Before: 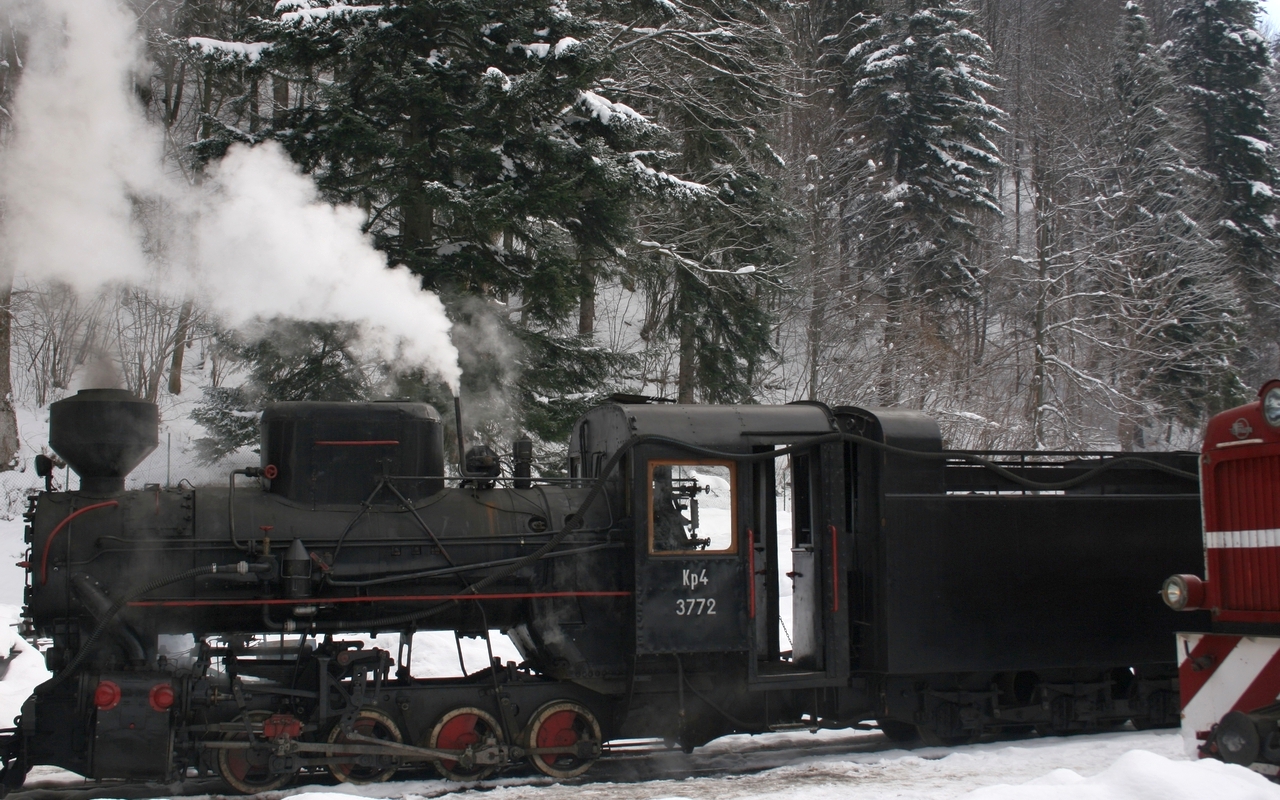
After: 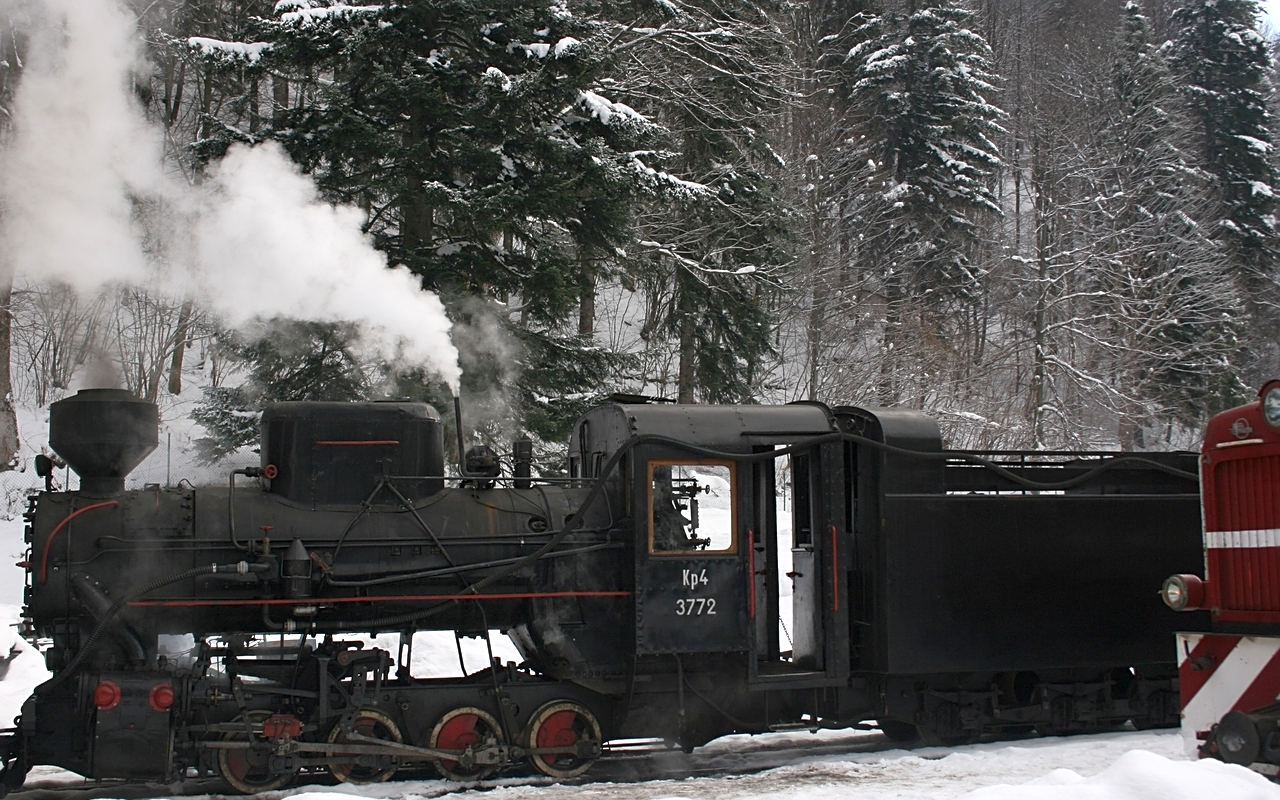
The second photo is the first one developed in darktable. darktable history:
exposure: exposure -0.257 EV, compensate exposure bias true, compensate highlight preservation false
sharpen: on, module defaults
